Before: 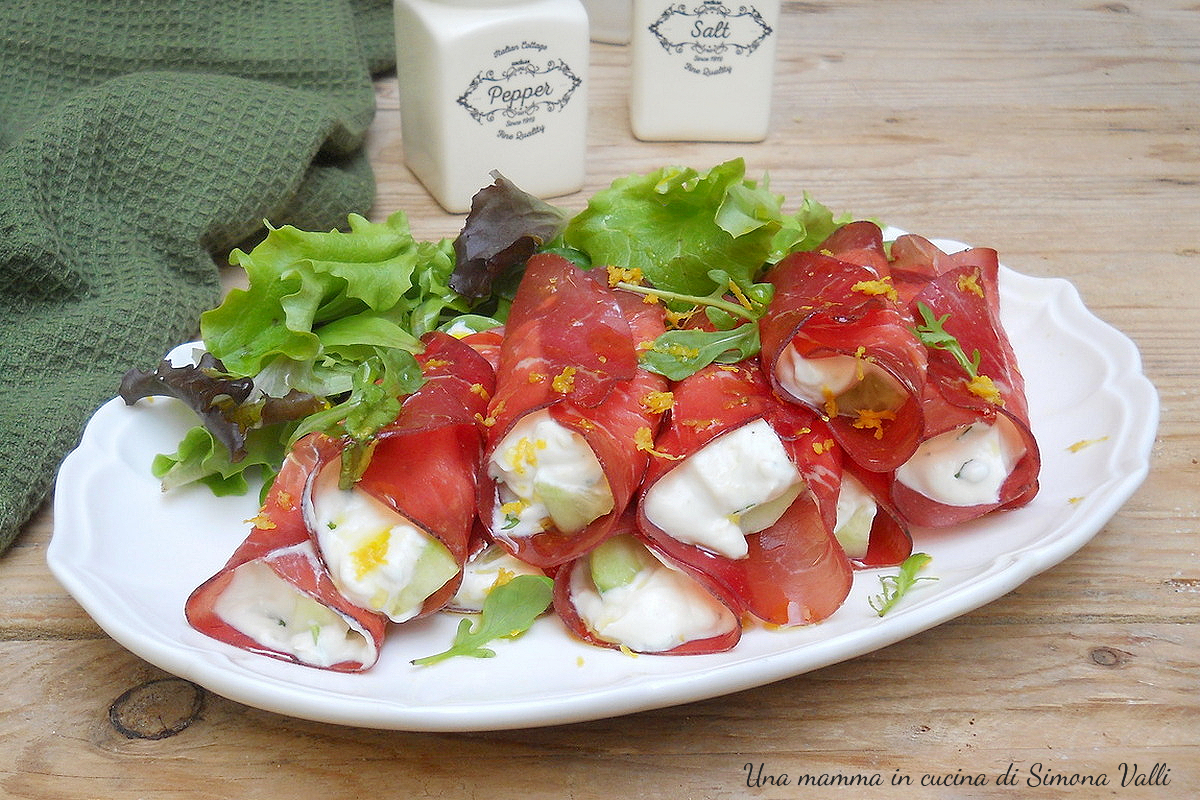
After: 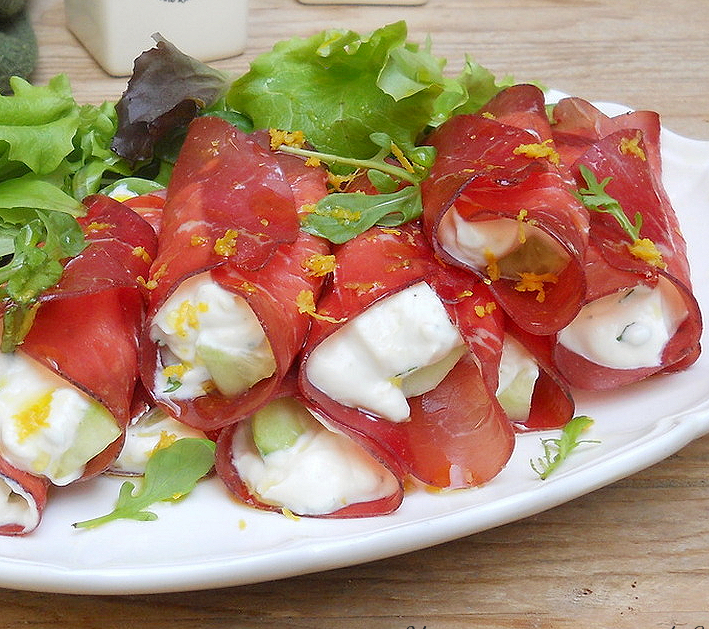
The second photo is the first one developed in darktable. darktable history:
crop and rotate: left 28.184%, top 17.235%, right 12.674%, bottom 4.023%
